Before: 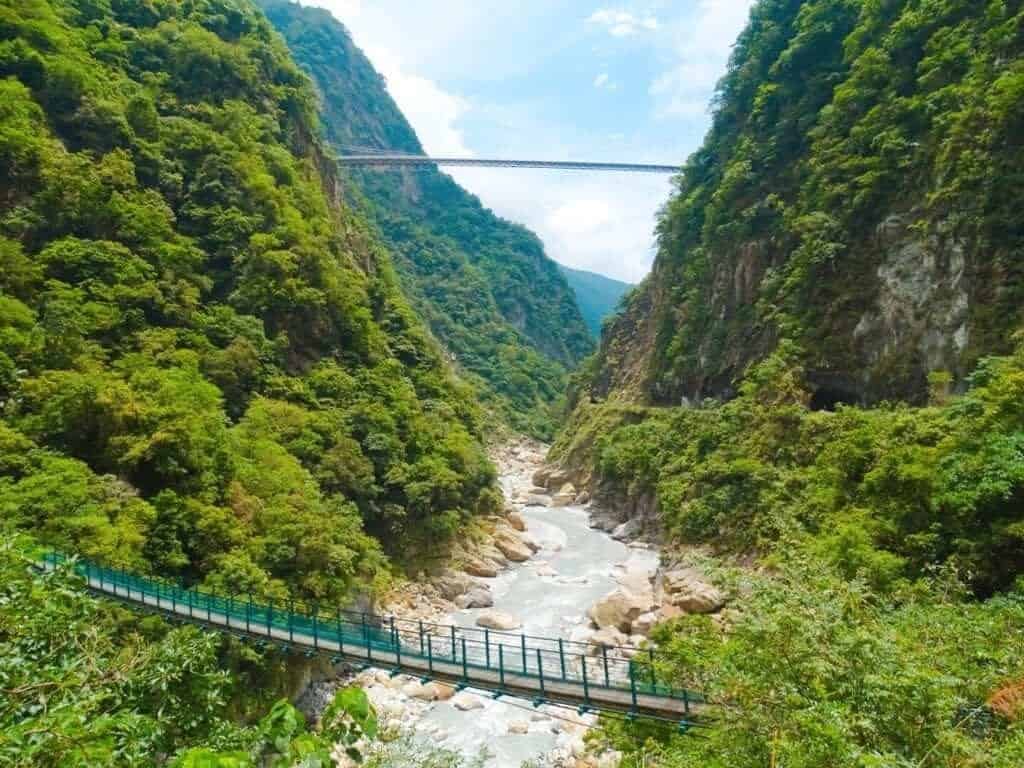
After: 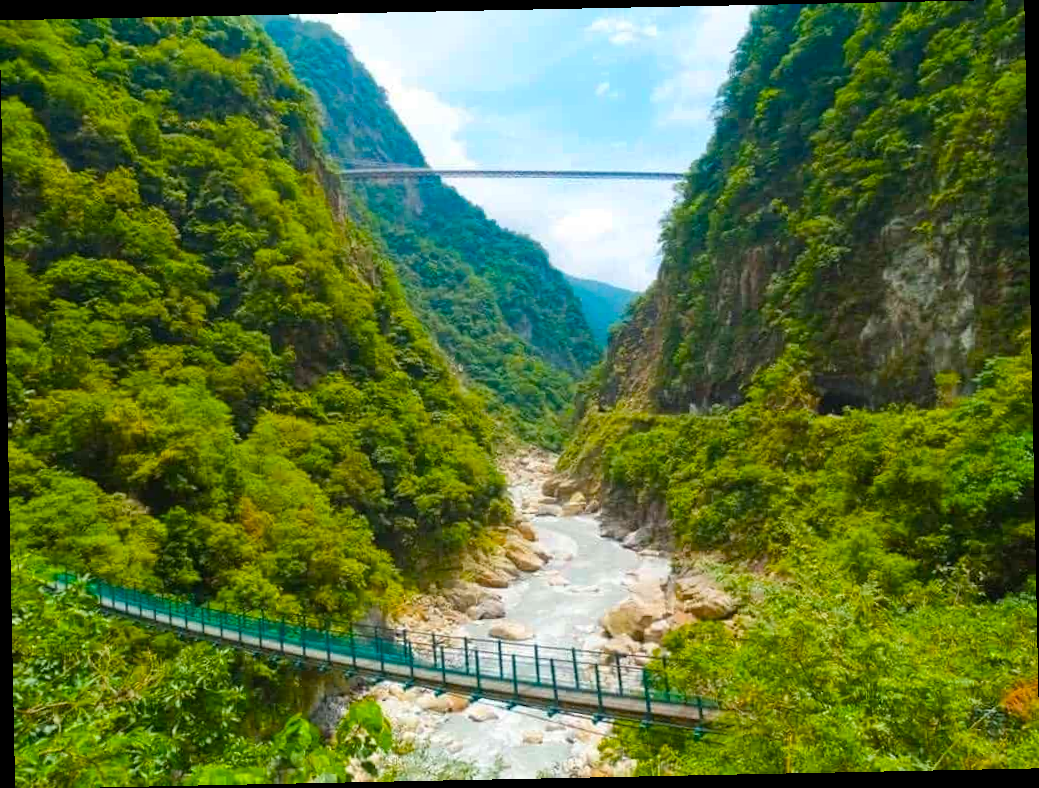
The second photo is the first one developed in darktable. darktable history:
rotate and perspective: rotation -1.17°, automatic cropping off
color balance rgb: linear chroma grading › global chroma 15%, perceptual saturation grading › global saturation 30%
